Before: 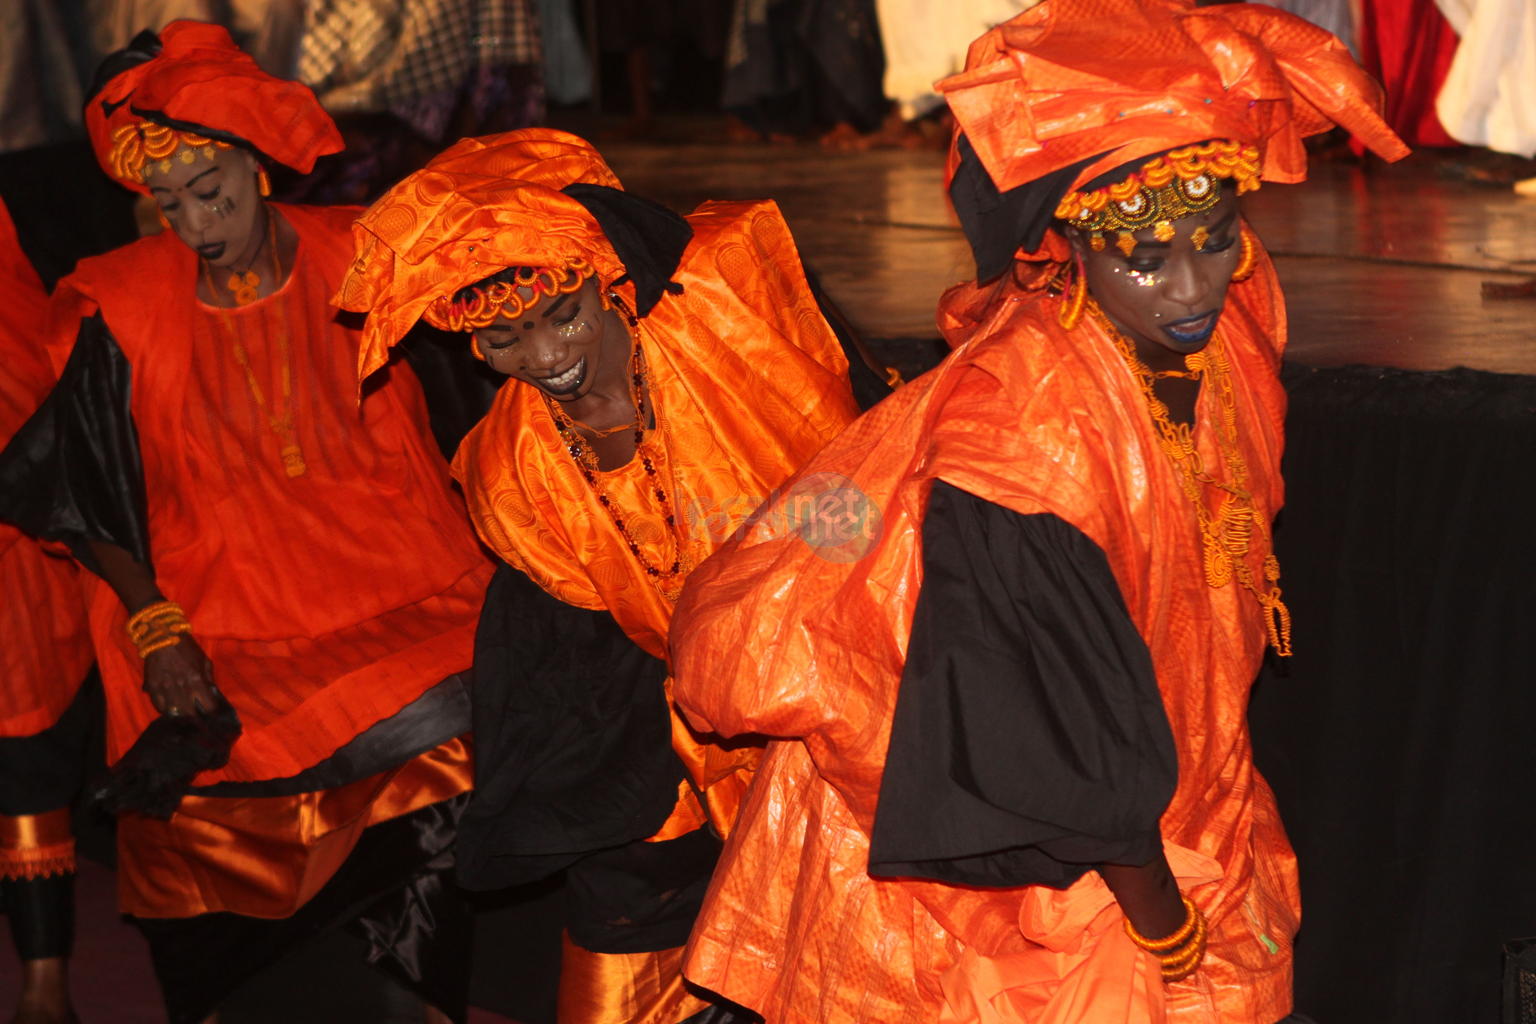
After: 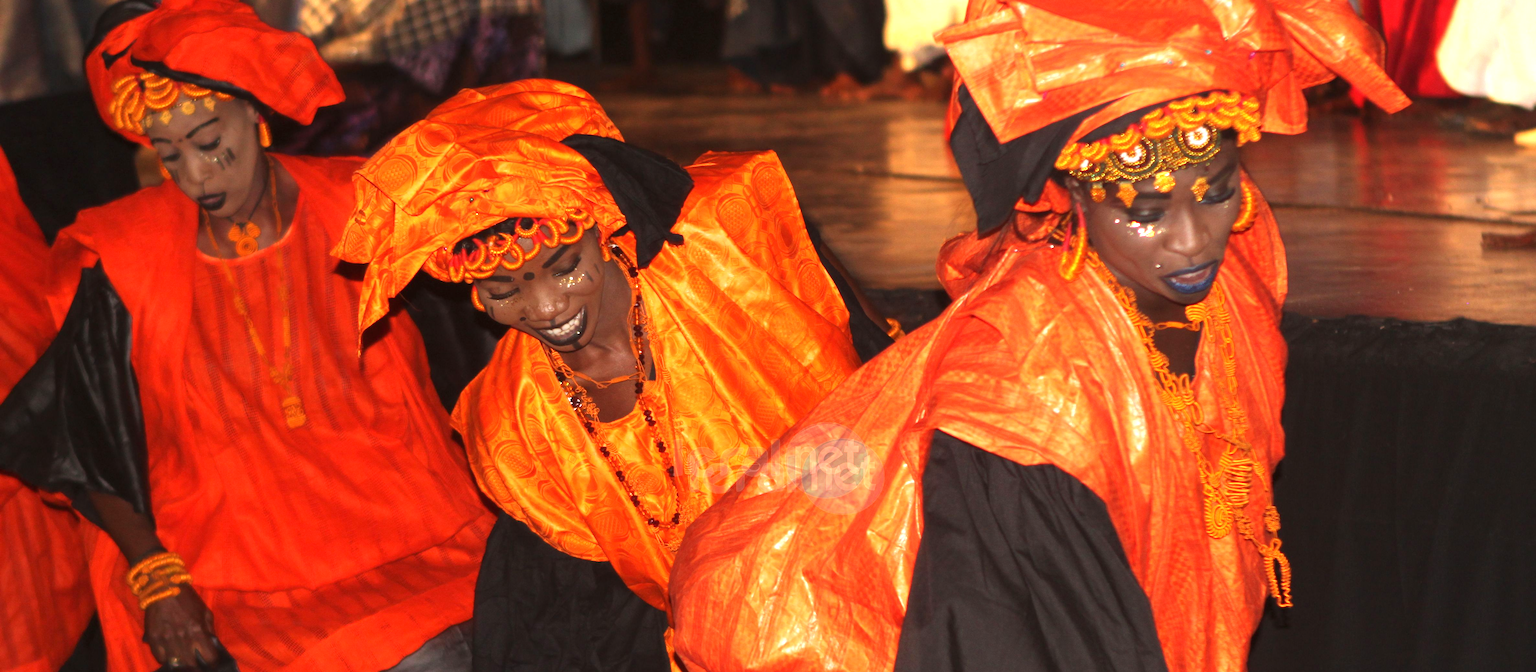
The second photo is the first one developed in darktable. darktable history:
crop and rotate: top 4.848%, bottom 29.503%
exposure: black level correction -0.001, exposure 0.9 EV, compensate exposure bias true, compensate highlight preservation false
